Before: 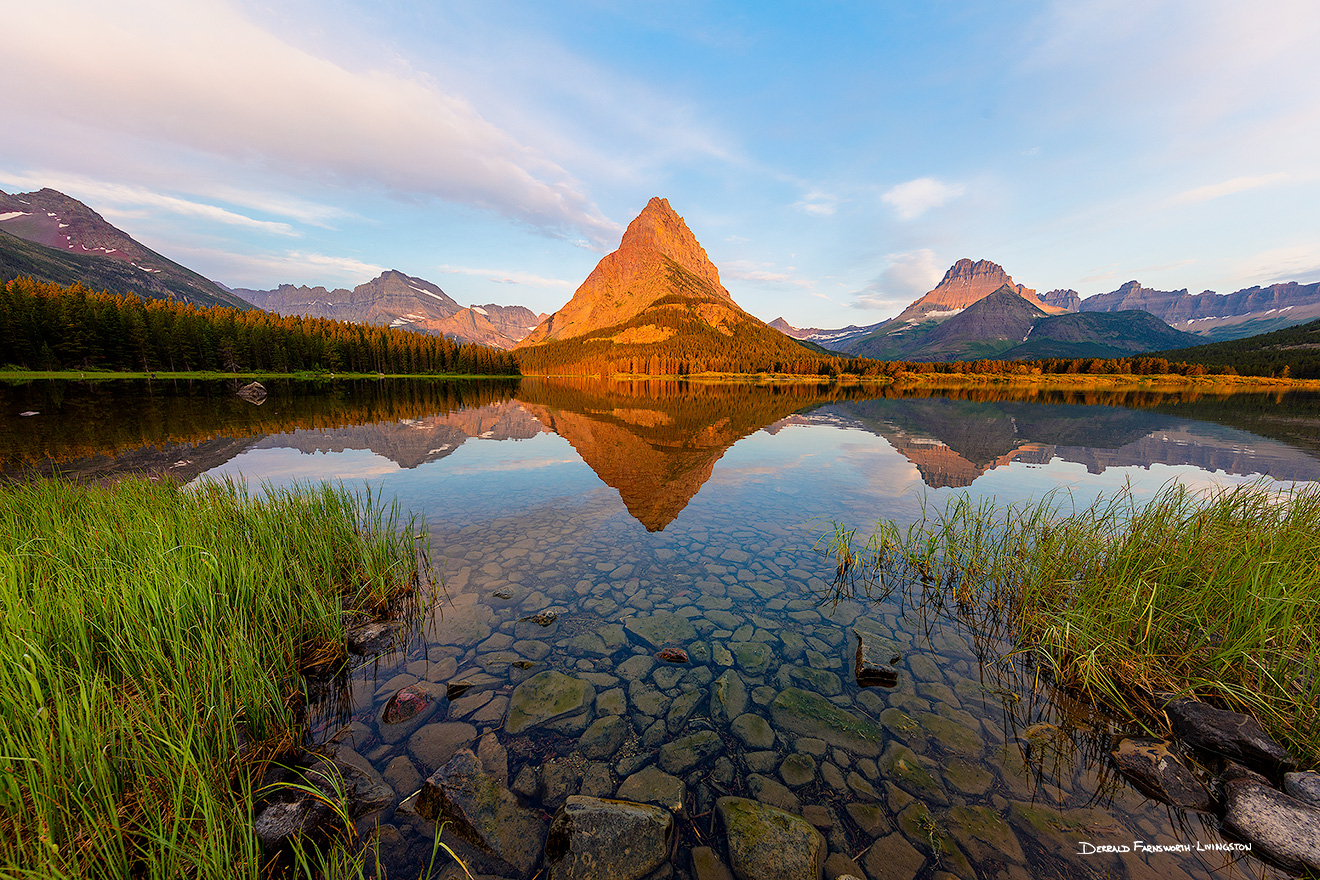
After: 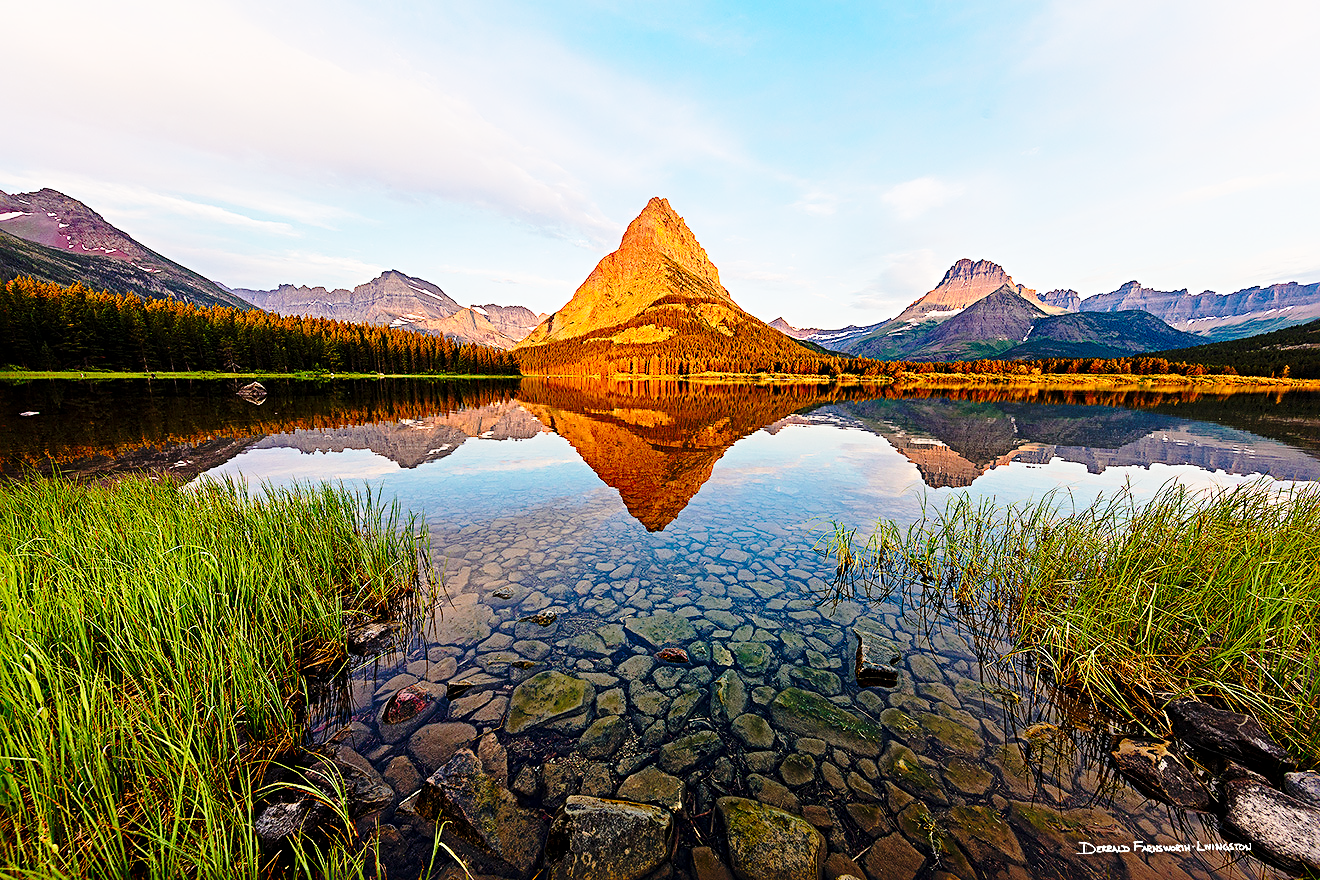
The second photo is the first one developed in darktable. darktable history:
base curve: curves: ch0 [(0, 0) (0.04, 0.03) (0.133, 0.232) (0.448, 0.748) (0.843, 0.968) (1, 1)], preserve colors none
sharpen: radius 3.971
contrast equalizer: y [[0.511, 0.558, 0.631, 0.632, 0.559, 0.512], [0.5 ×6], [0.507, 0.559, 0.627, 0.644, 0.647, 0.647], [0 ×6], [0 ×6]], mix 0.143
